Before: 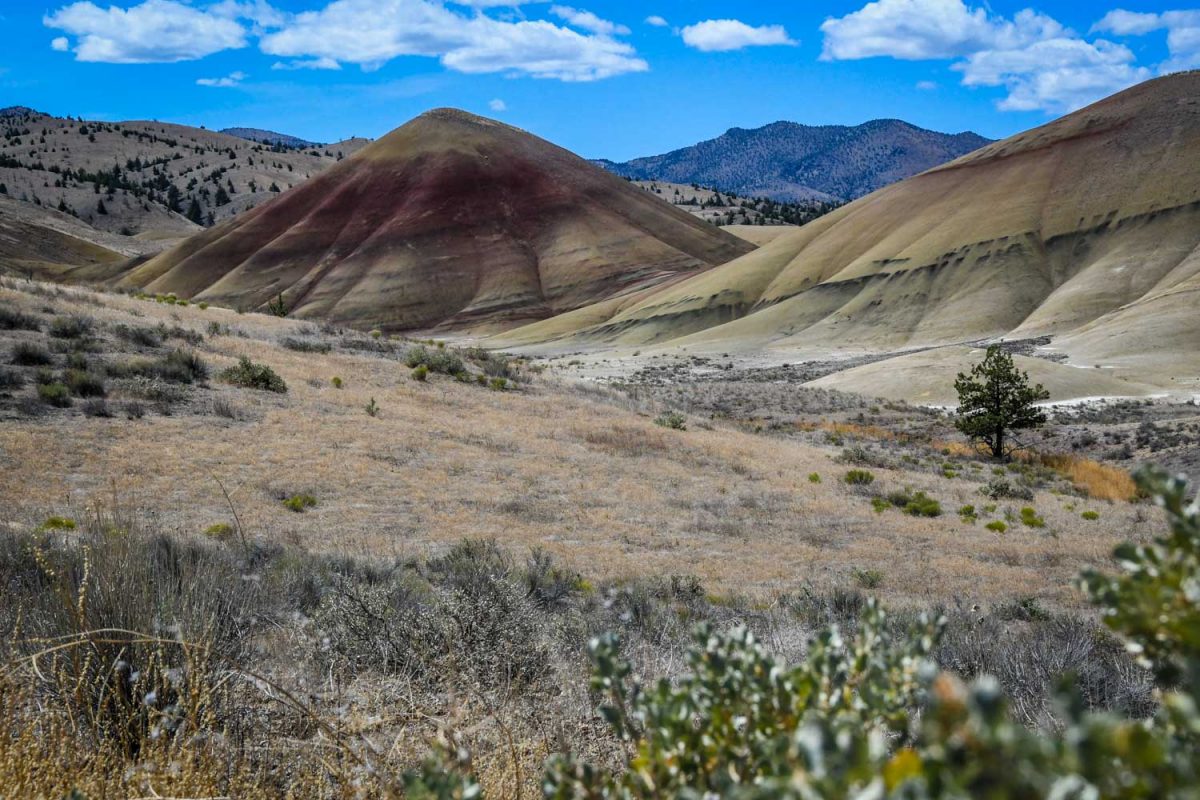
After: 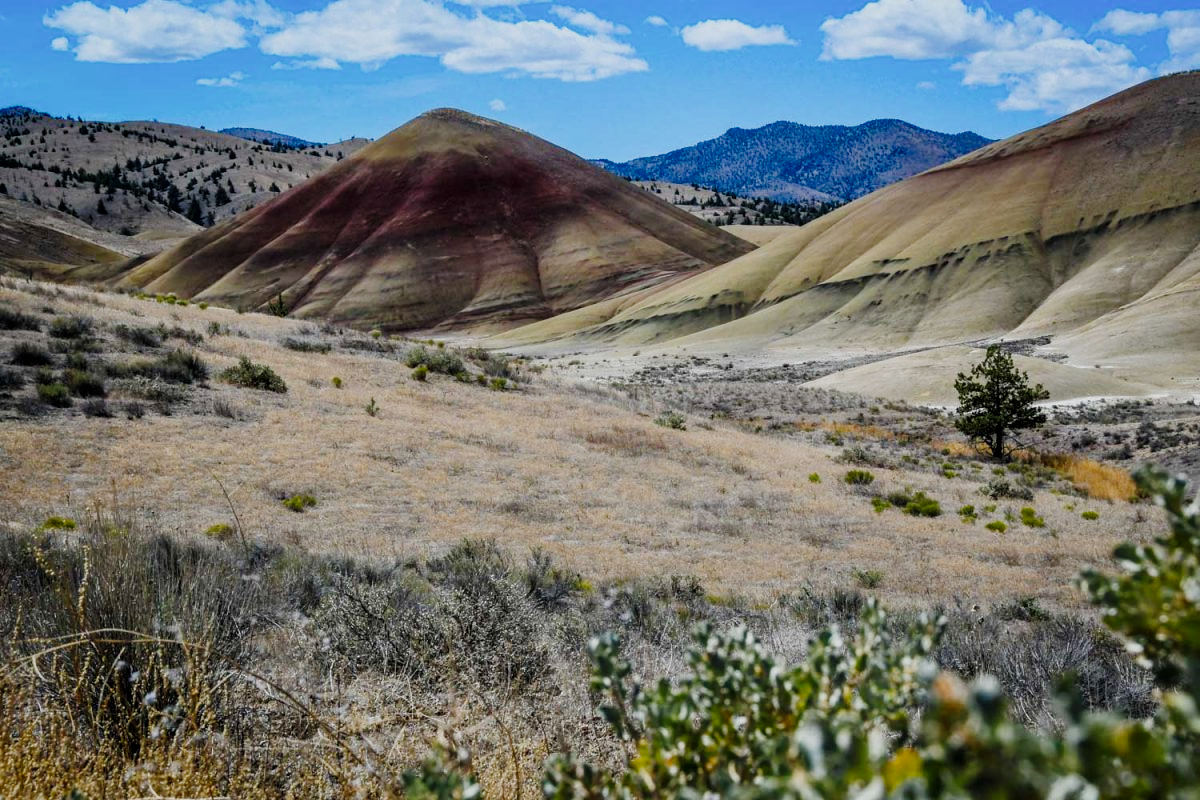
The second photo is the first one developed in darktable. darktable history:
tone curve: curves: ch0 [(0, 0) (0.049, 0.01) (0.154, 0.081) (0.491, 0.519) (0.748, 0.765) (1, 0.919)]; ch1 [(0, 0) (0.172, 0.123) (0.317, 0.272) (0.401, 0.422) (0.499, 0.497) (0.531, 0.54) (0.615, 0.603) (0.741, 0.783) (1, 1)]; ch2 [(0, 0) (0.411, 0.424) (0.483, 0.478) (0.544, 0.56) (0.686, 0.638) (1, 1)], preserve colors none
